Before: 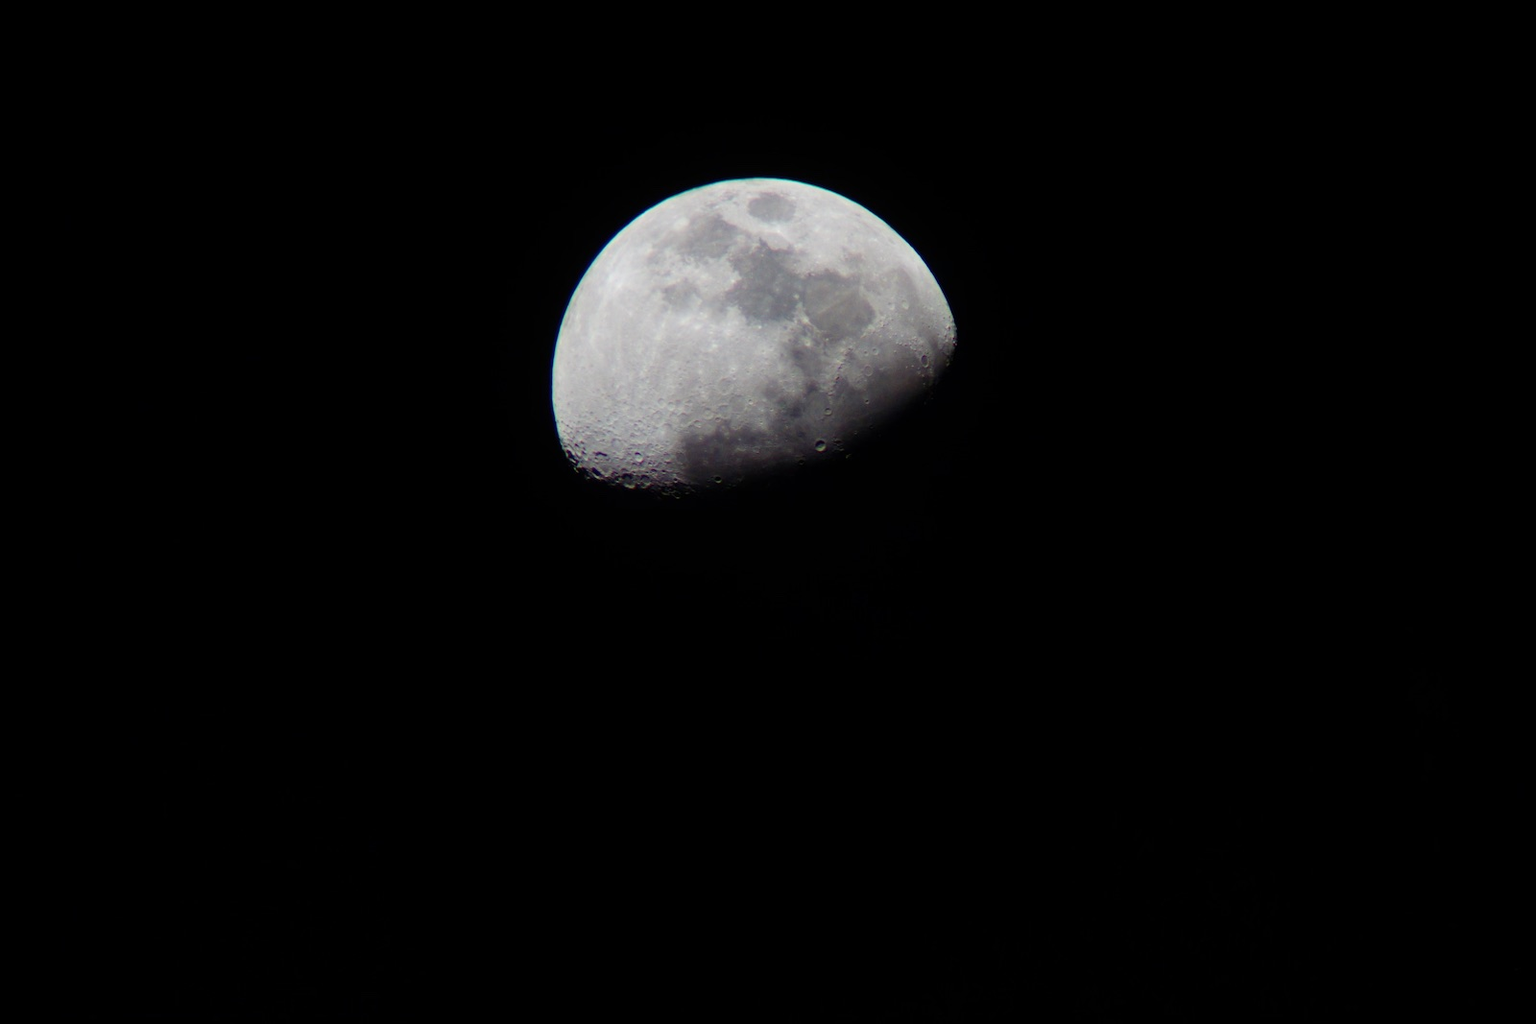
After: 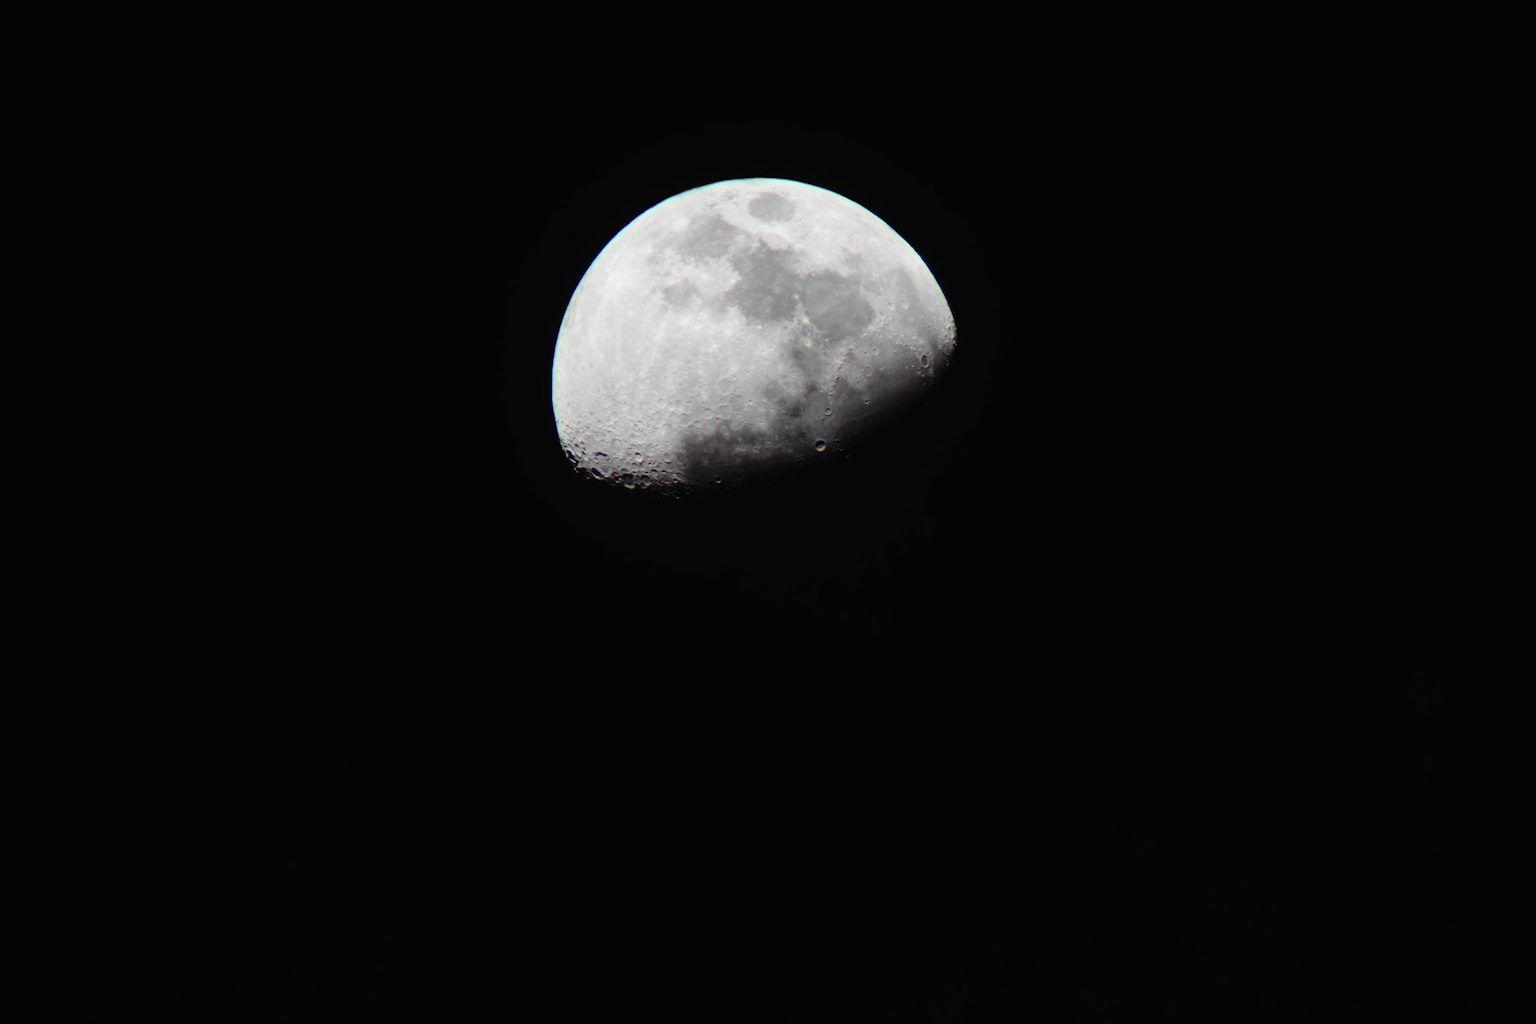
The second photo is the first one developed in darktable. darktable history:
tone curve: curves: ch0 [(0, 0.013) (0.129, 0.1) (0.327, 0.382) (0.489, 0.573) (0.66, 0.748) (0.858, 0.926) (1, 0.977)]; ch1 [(0, 0) (0.353, 0.344) (0.45, 0.46) (0.498, 0.498) (0.521, 0.512) (0.563, 0.559) (0.592, 0.585) (0.647, 0.68) (1, 1)]; ch2 [(0, 0) (0.333, 0.346) (0.375, 0.375) (0.427, 0.44) (0.476, 0.492) (0.511, 0.508) (0.528, 0.533) (0.579, 0.61) (0.612, 0.644) (0.66, 0.715) (1, 1)], color space Lab, independent channels, preserve colors none
